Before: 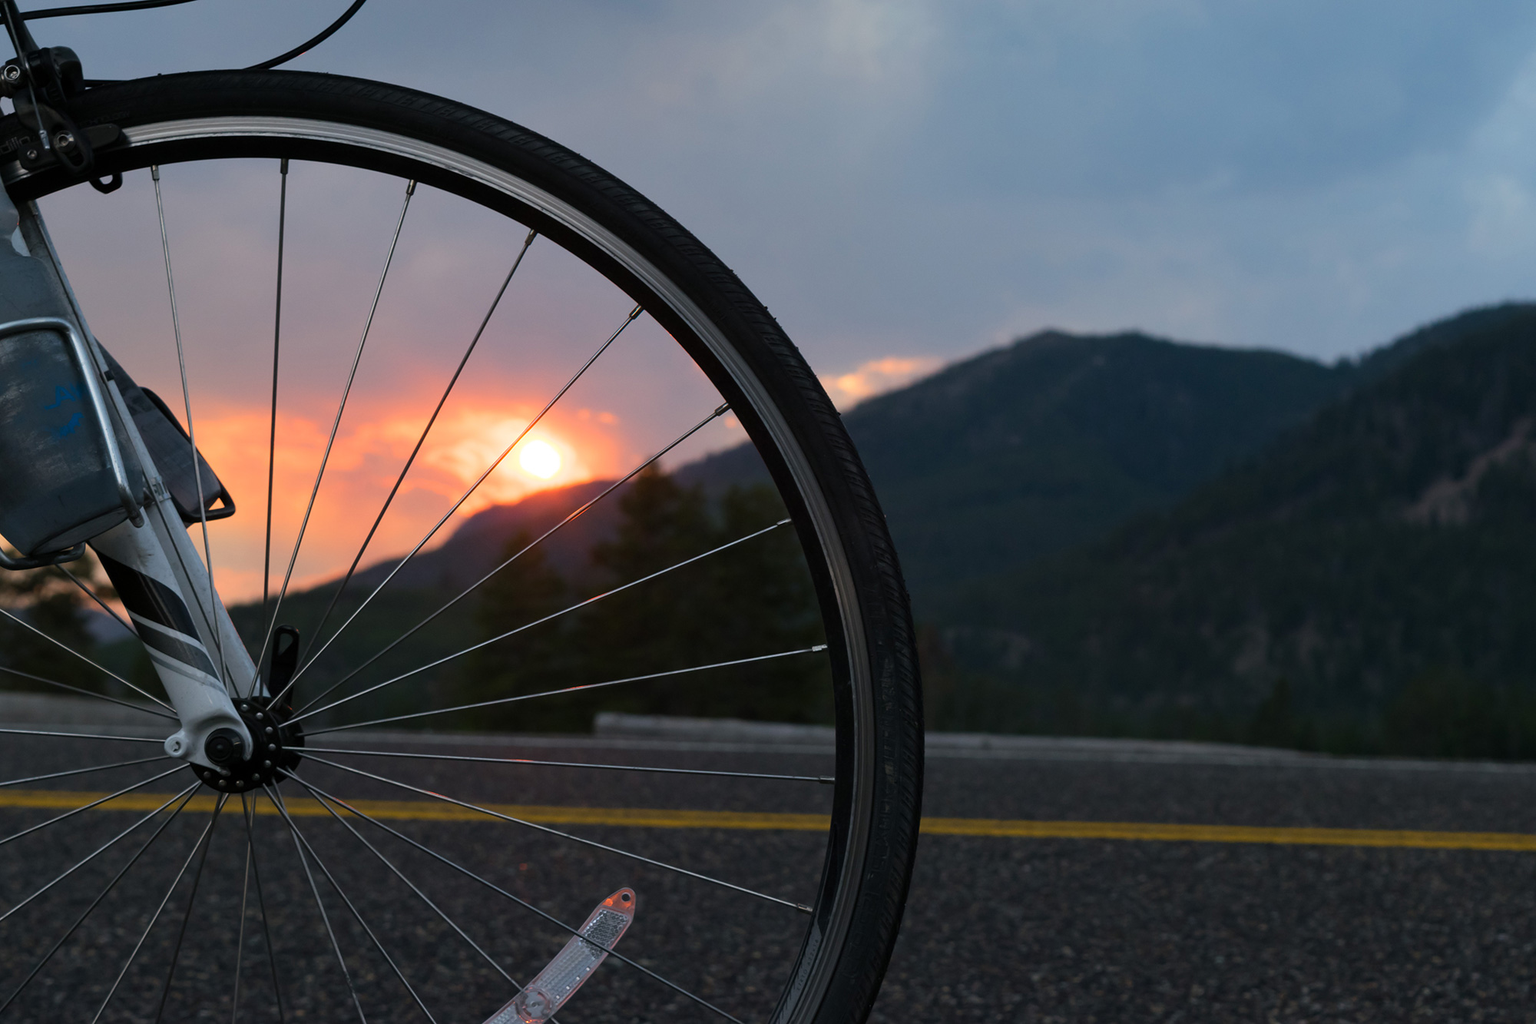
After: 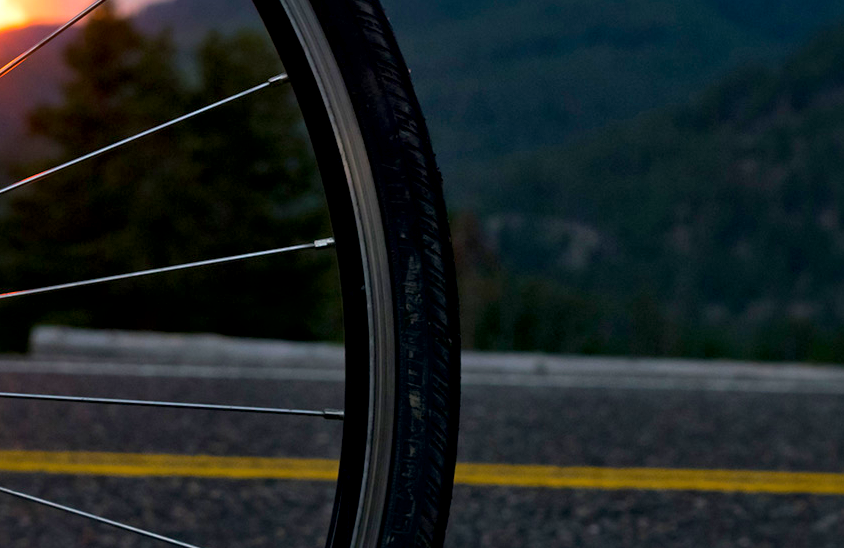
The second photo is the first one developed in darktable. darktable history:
color balance rgb: power › hue 71.68°, global offset › luminance -0.498%, perceptual saturation grading › global saturation 0.007%, global vibrance 39.956%
local contrast: mode bilateral grid, contrast 21, coarseness 50, detail 149%, midtone range 0.2
exposure: black level correction 0.001, exposure 0.499 EV, compensate exposure bias true, compensate highlight preservation false
crop: left 37.199%, top 45.156%, right 20.562%, bottom 13.701%
